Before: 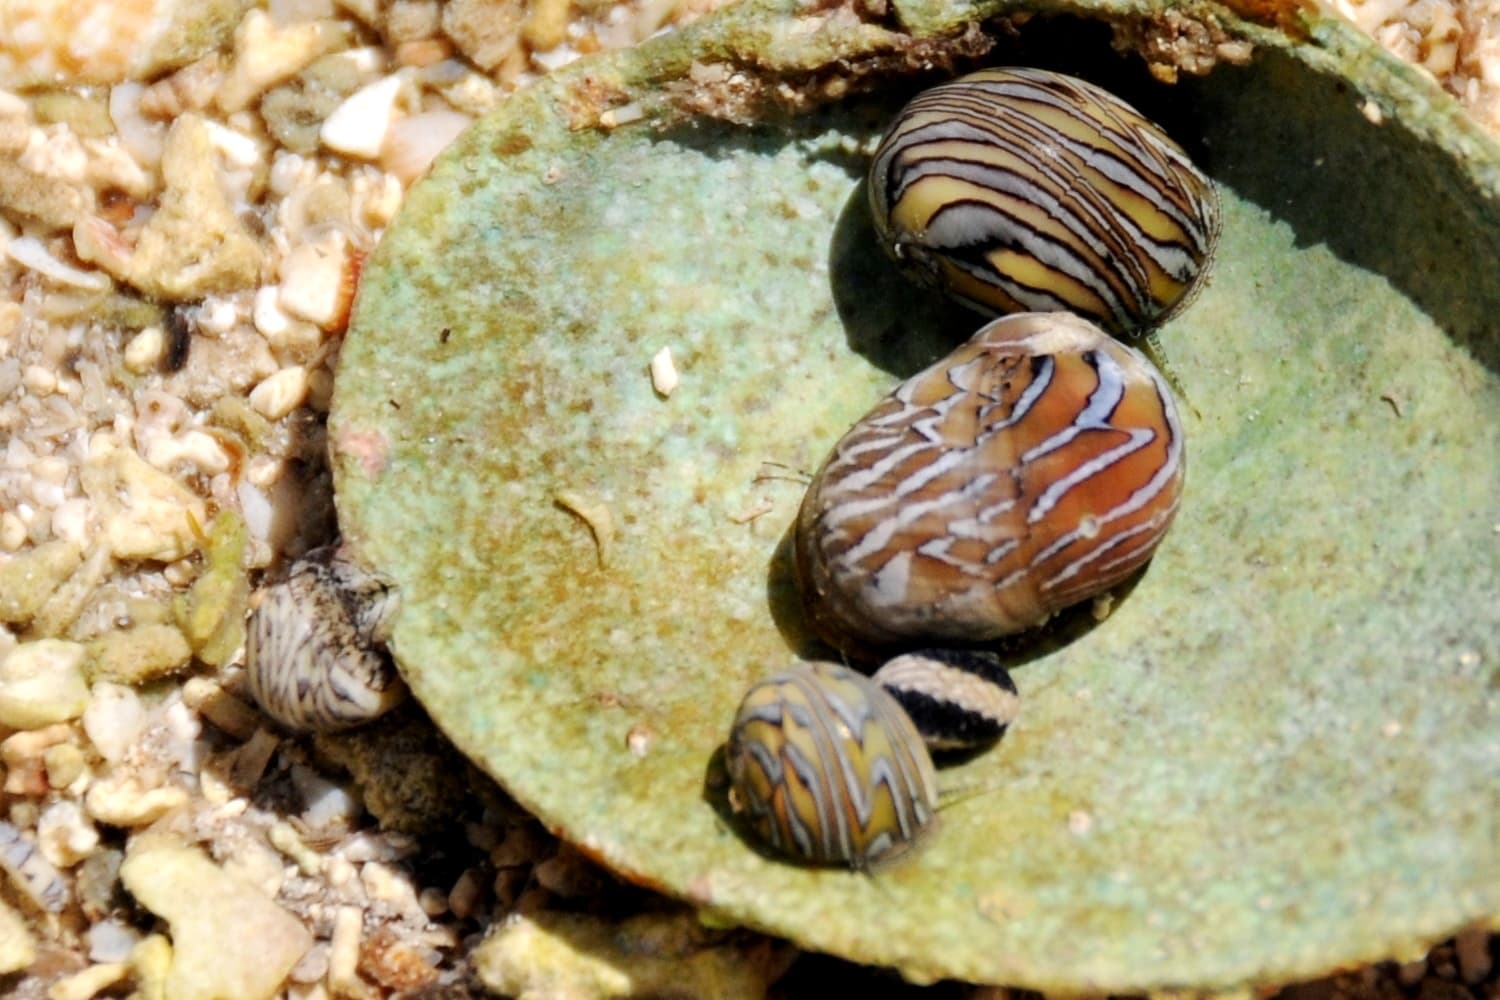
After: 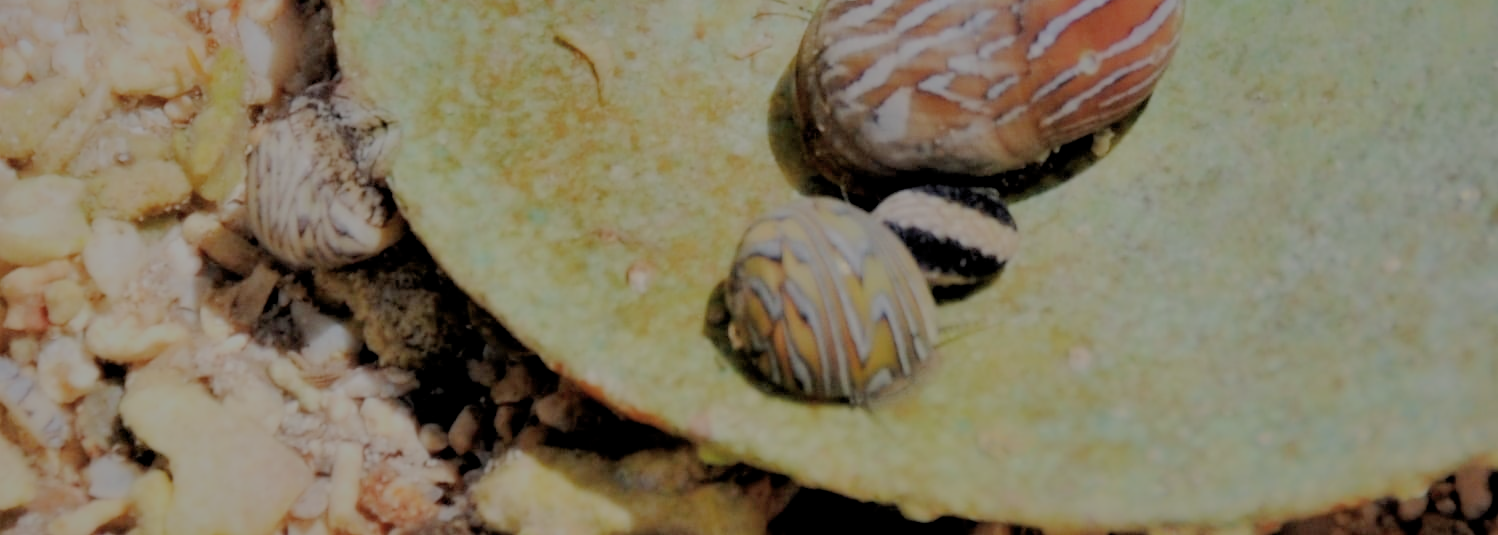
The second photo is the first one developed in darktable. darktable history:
tone equalizer: on, module defaults
filmic rgb: black relative exposure -8.01 EV, white relative exposure 8.03 EV, target black luminance 0%, hardness 2.42, latitude 75.82%, contrast 0.578, shadows ↔ highlights balance 0.008%
crop and rotate: top 46.48%, right 0.121%
shadows and highlights: shadows 39.64, highlights -59.77
